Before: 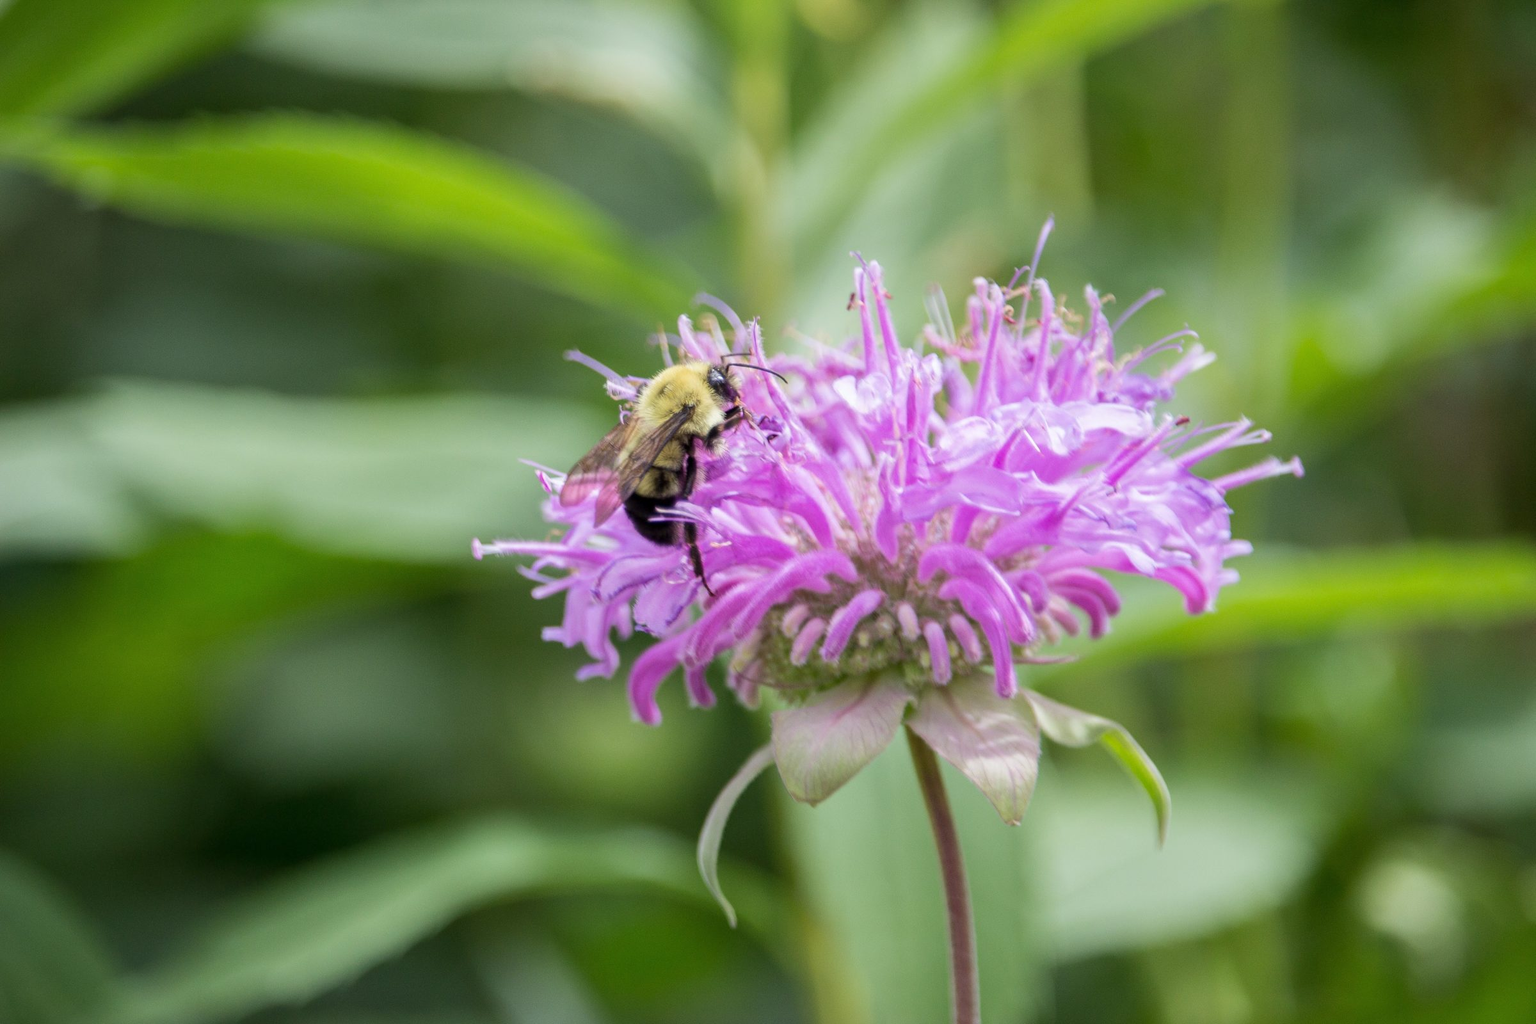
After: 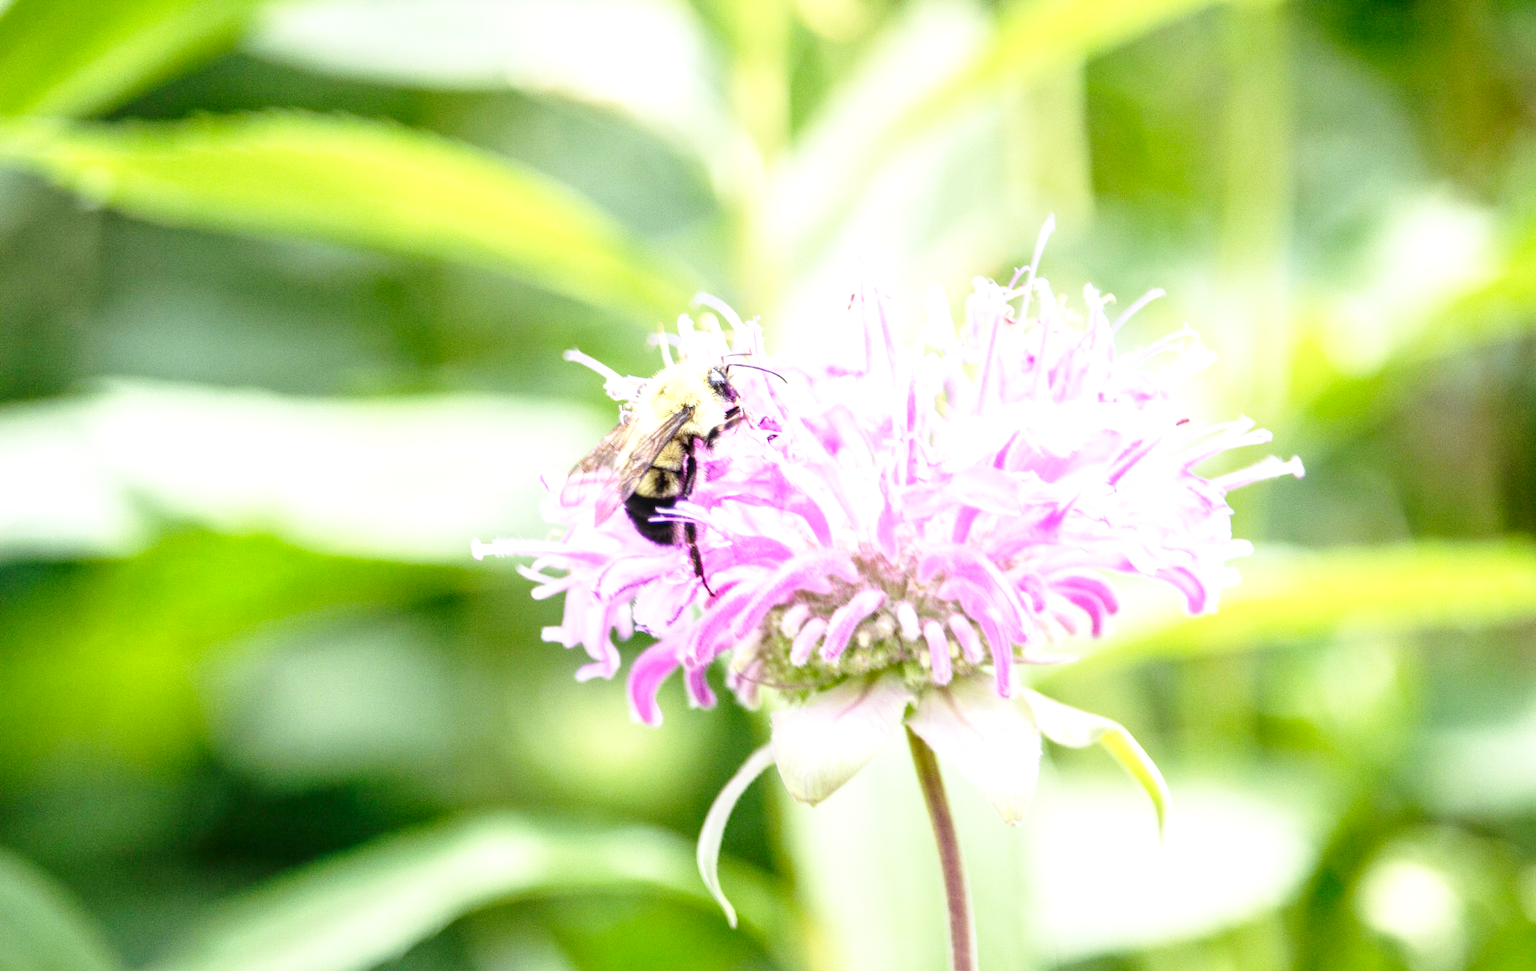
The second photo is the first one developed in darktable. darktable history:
crop and rotate: top 0%, bottom 5.097%
base curve: curves: ch0 [(0, 0) (0.028, 0.03) (0.121, 0.232) (0.46, 0.748) (0.859, 0.968) (1, 1)], preserve colors none
exposure: black level correction 0, exposure 1.2 EV, compensate exposure bias true, compensate highlight preservation false
local contrast: detail 130%
